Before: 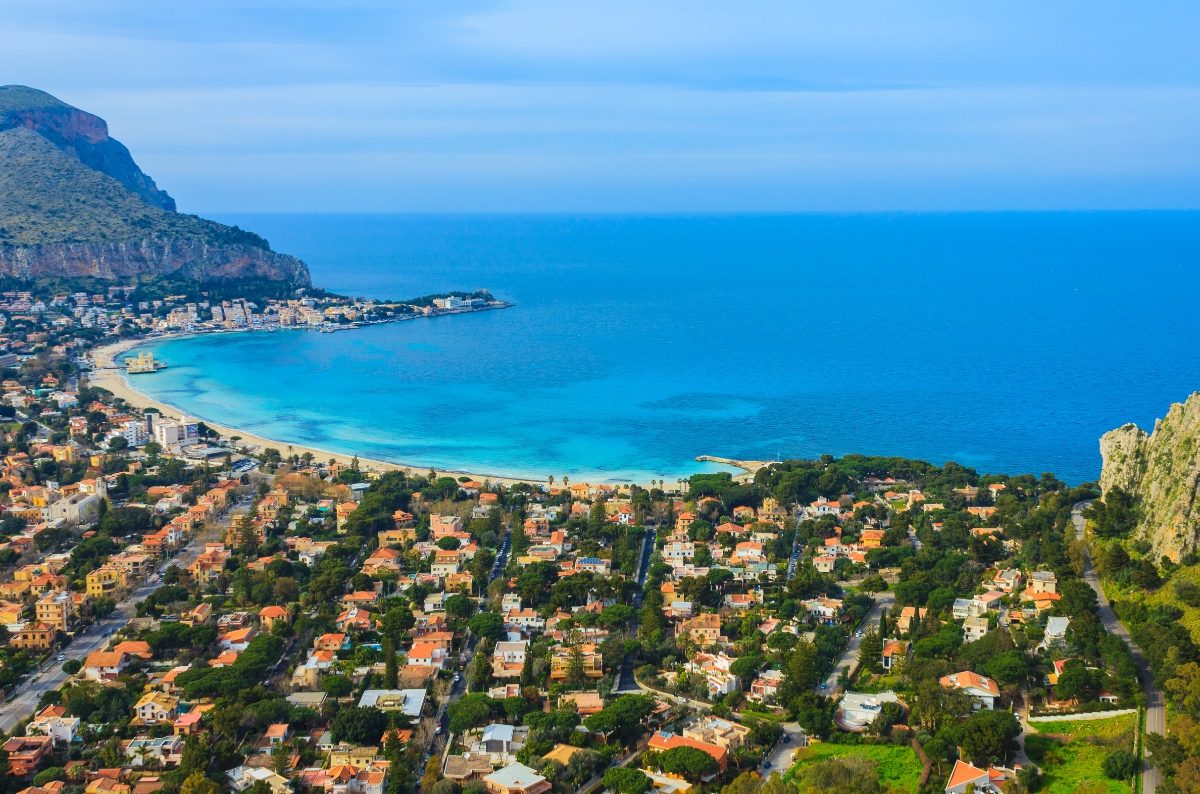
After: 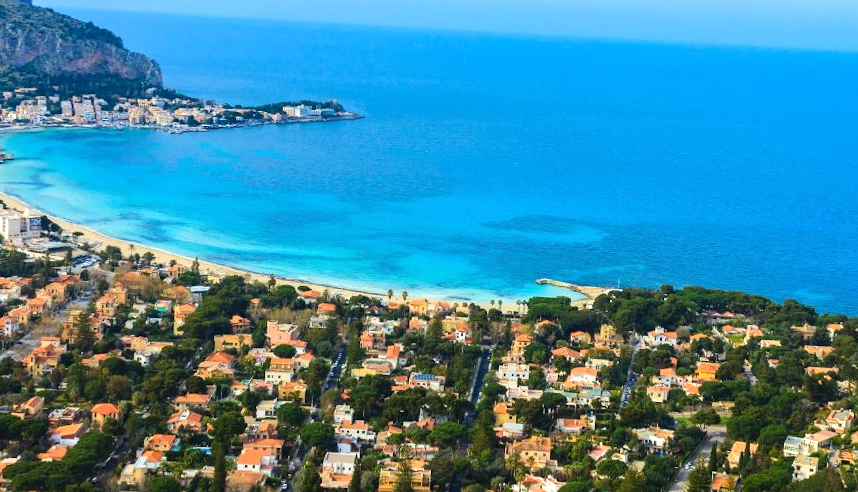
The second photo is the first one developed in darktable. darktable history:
tone equalizer: -8 EV -0.417 EV, -7 EV -0.389 EV, -6 EV -0.333 EV, -5 EV -0.222 EV, -3 EV 0.222 EV, -2 EV 0.333 EV, -1 EV 0.389 EV, +0 EV 0.417 EV, edges refinement/feathering 500, mask exposure compensation -1.57 EV, preserve details no
crop and rotate: angle -3.37°, left 9.79%, top 20.73%, right 12.42%, bottom 11.82%
